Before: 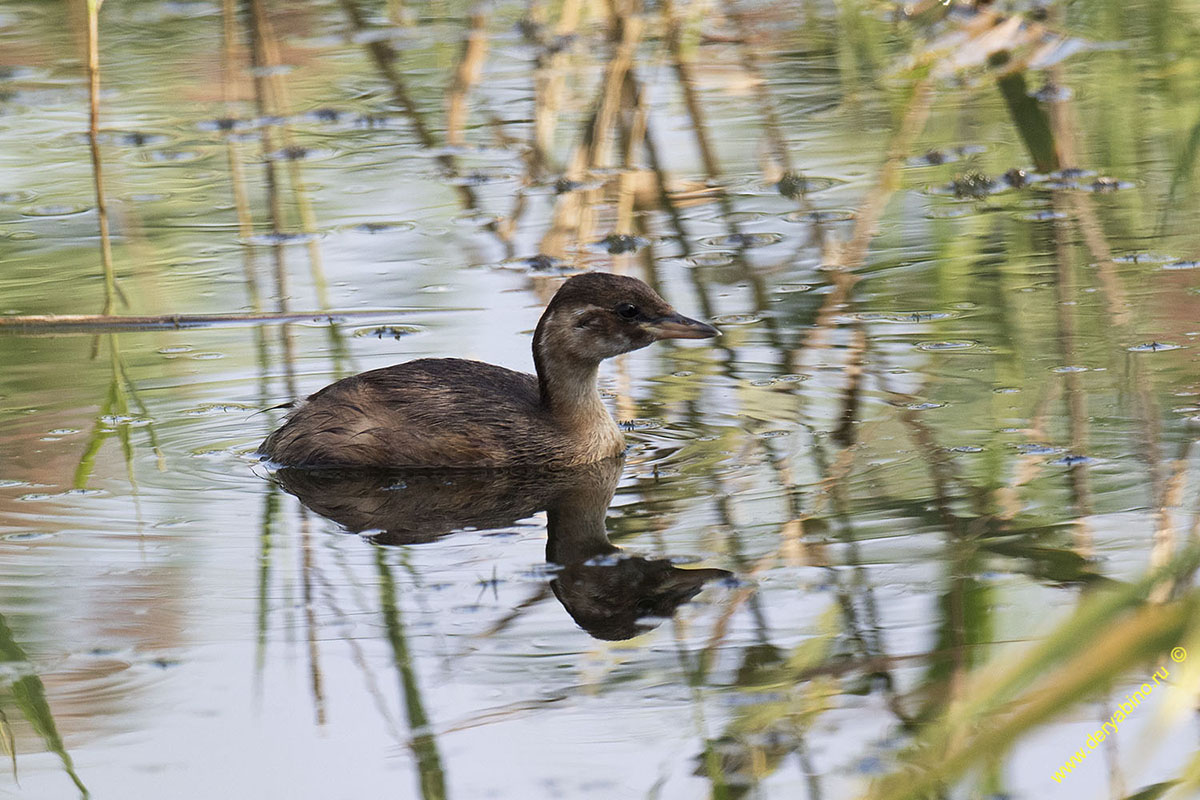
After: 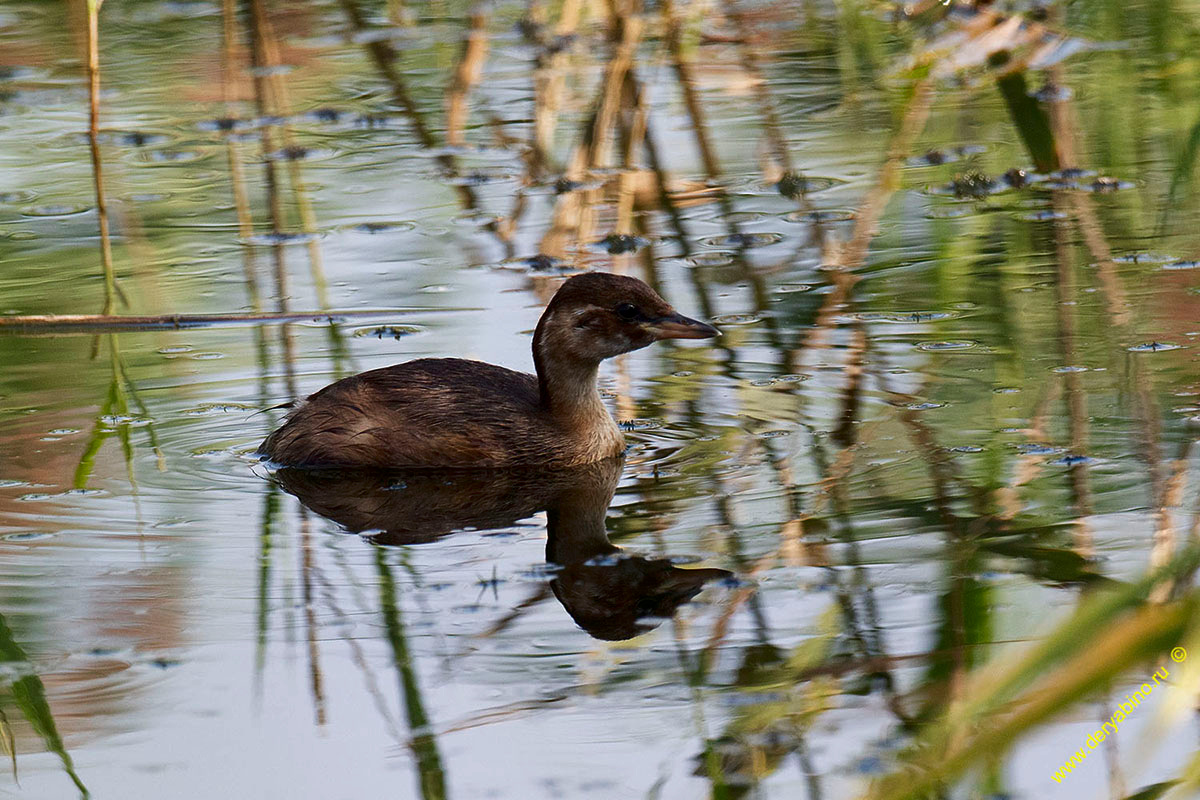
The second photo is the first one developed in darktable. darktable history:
contrast brightness saturation: brightness -0.22, saturation 0.082
